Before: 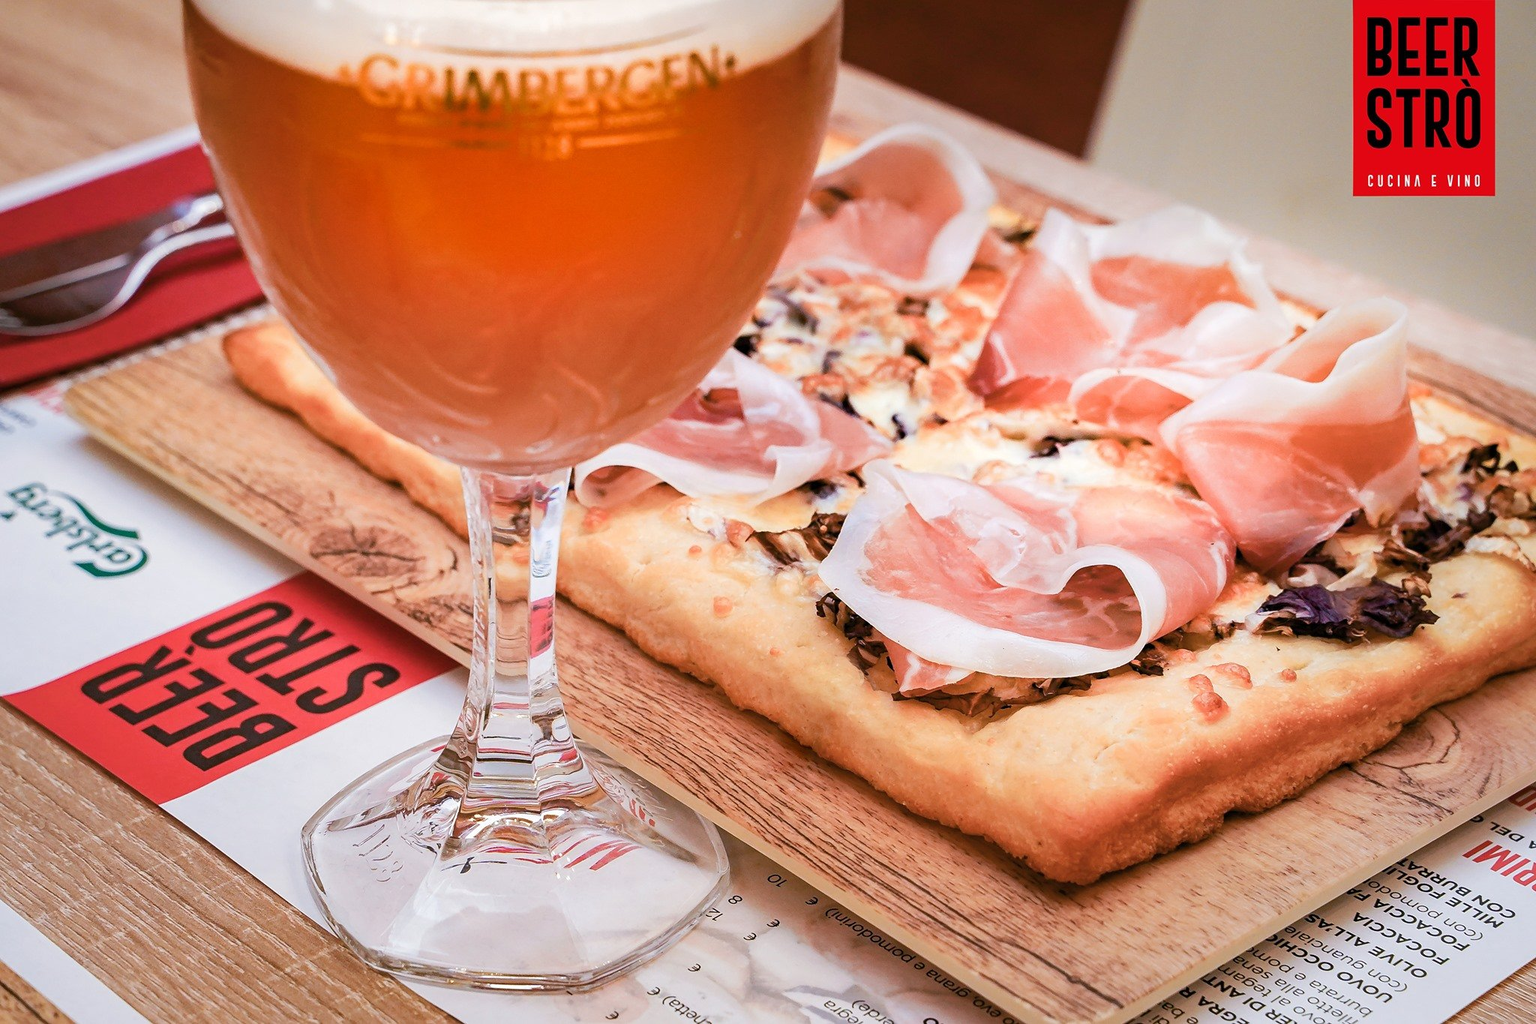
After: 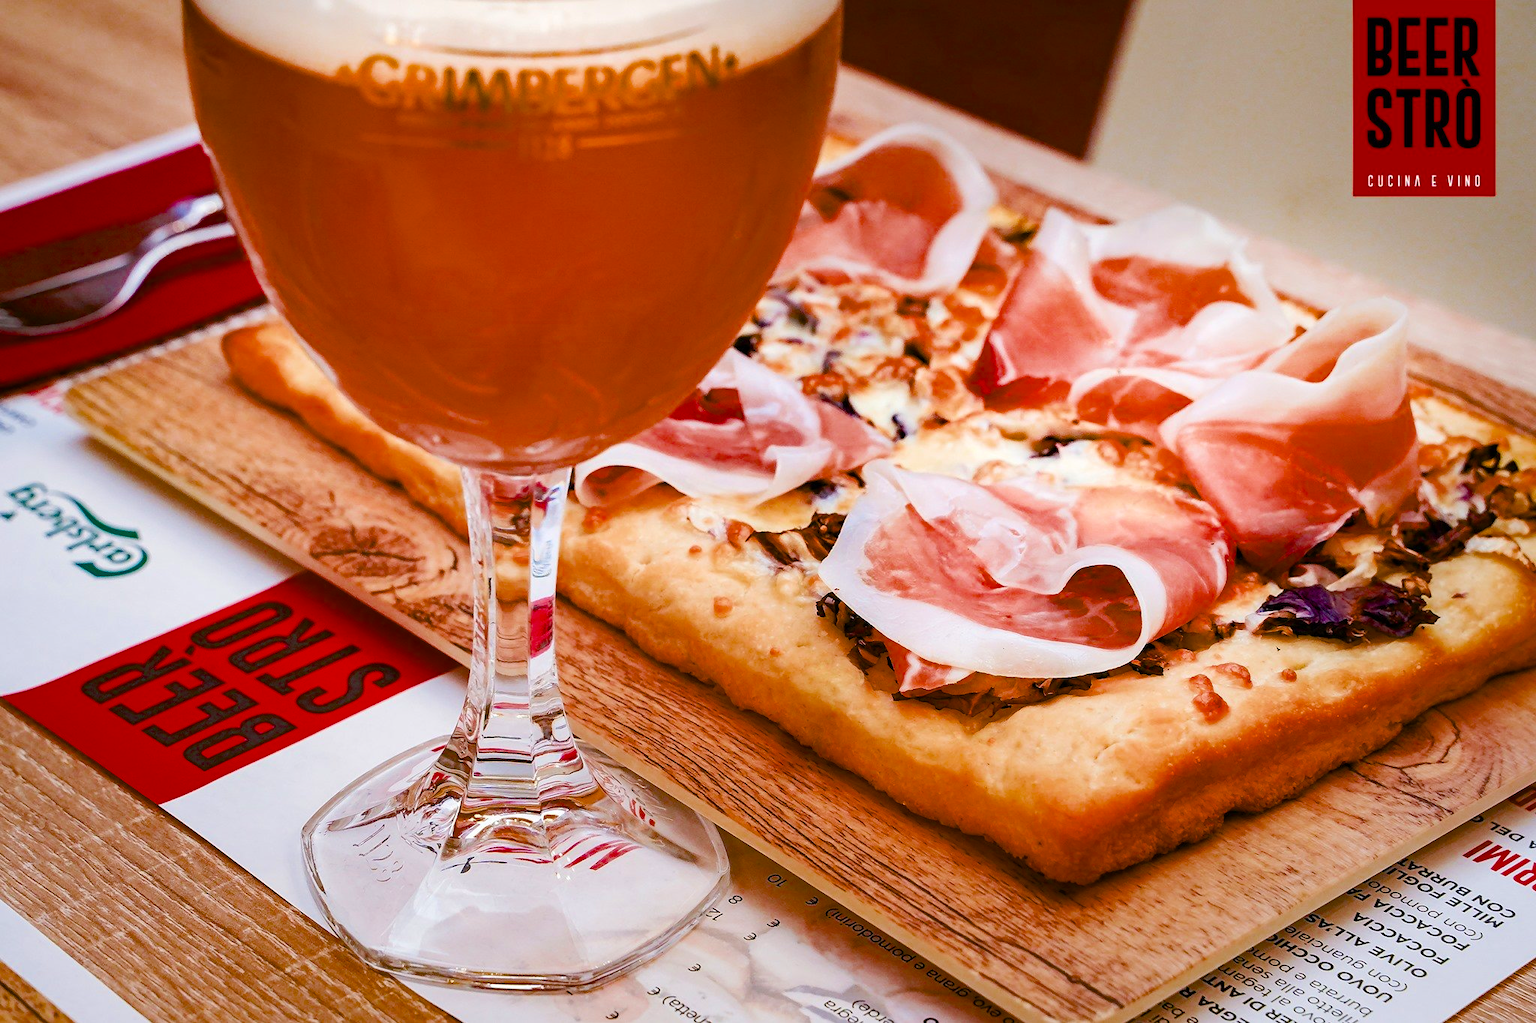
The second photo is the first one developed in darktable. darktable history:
color balance rgb: linear chroma grading › shadows 31.677%, linear chroma grading › global chroma -2.436%, linear chroma grading › mid-tones 4.351%, perceptual saturation grading › global saturation 30.689%, saturation formula JzAzBz (2021)
